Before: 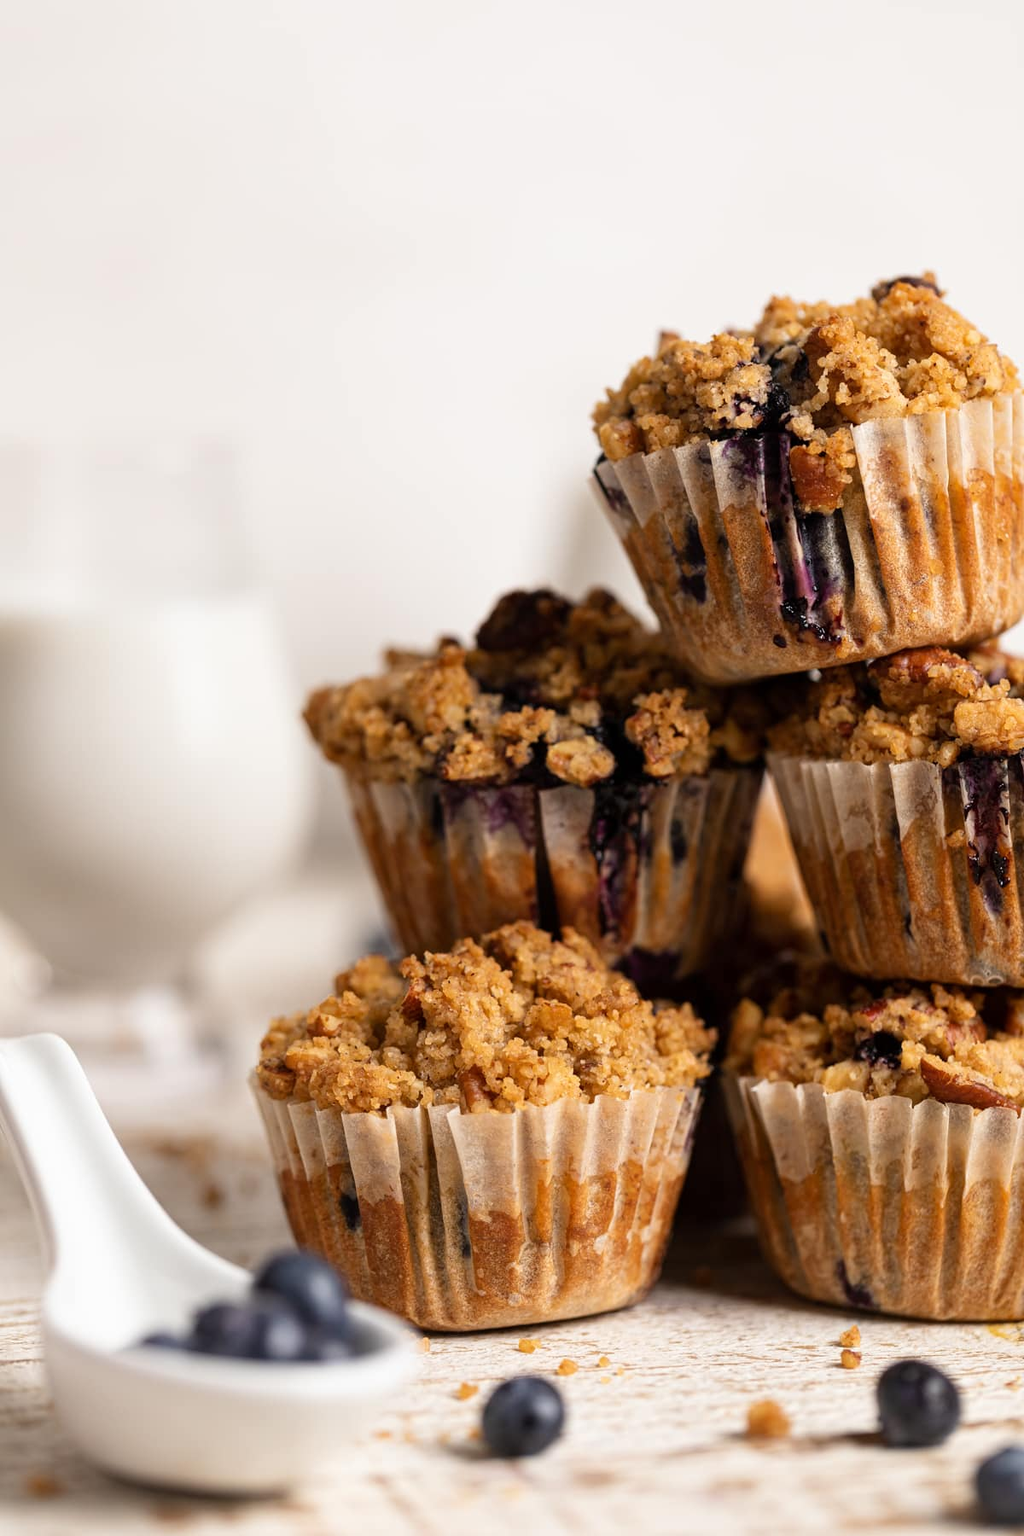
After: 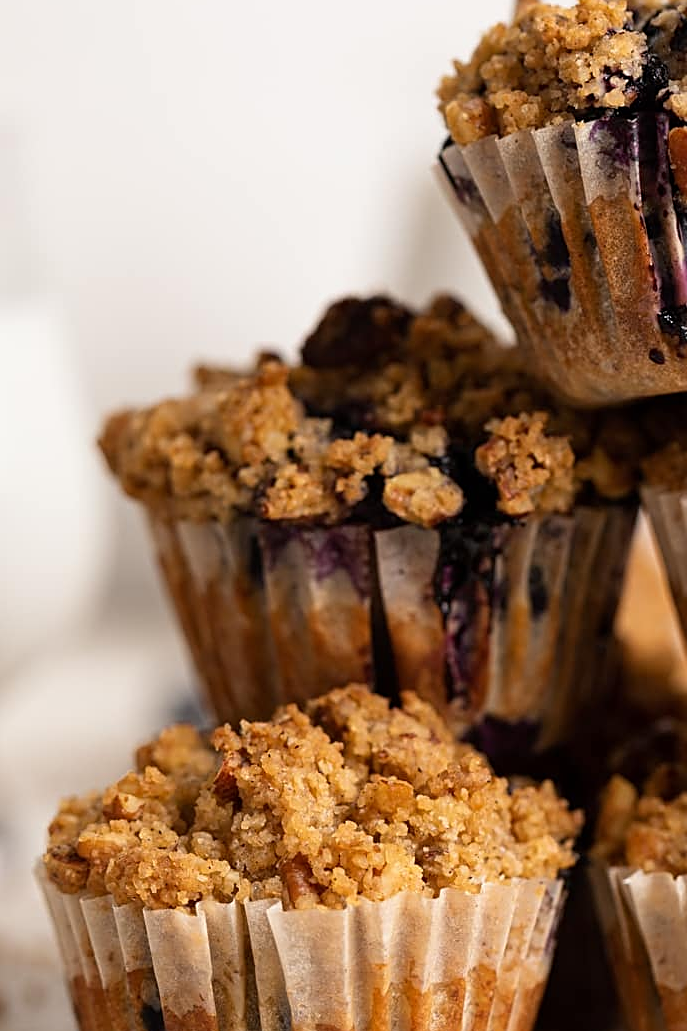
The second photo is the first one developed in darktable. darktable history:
sharpen: on, module defaults
crop: left 21.465%, top 21.974%, right 21.209%, bottom 20.7%
